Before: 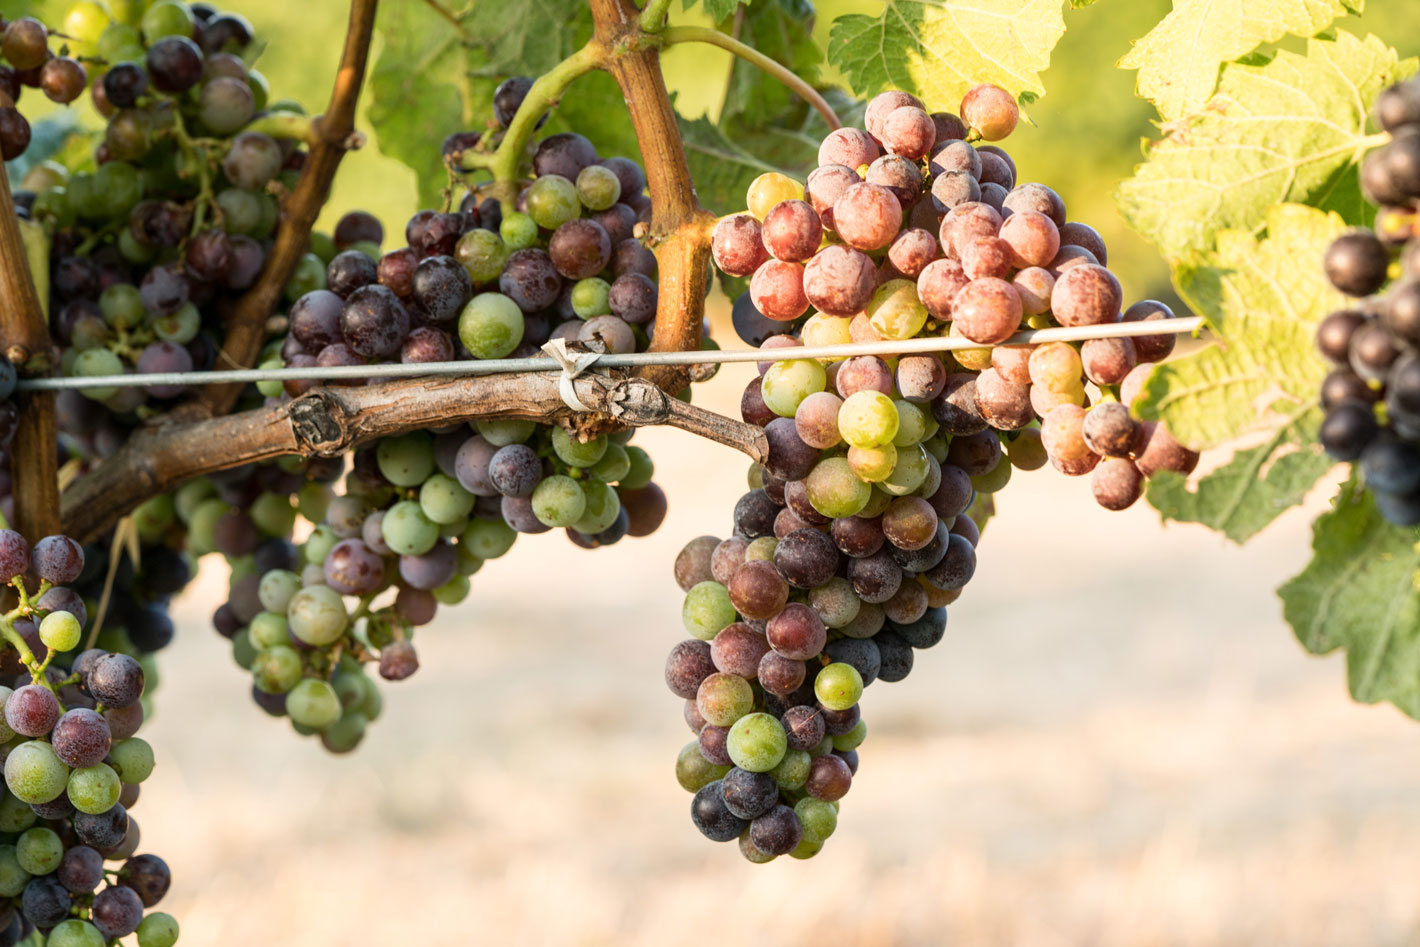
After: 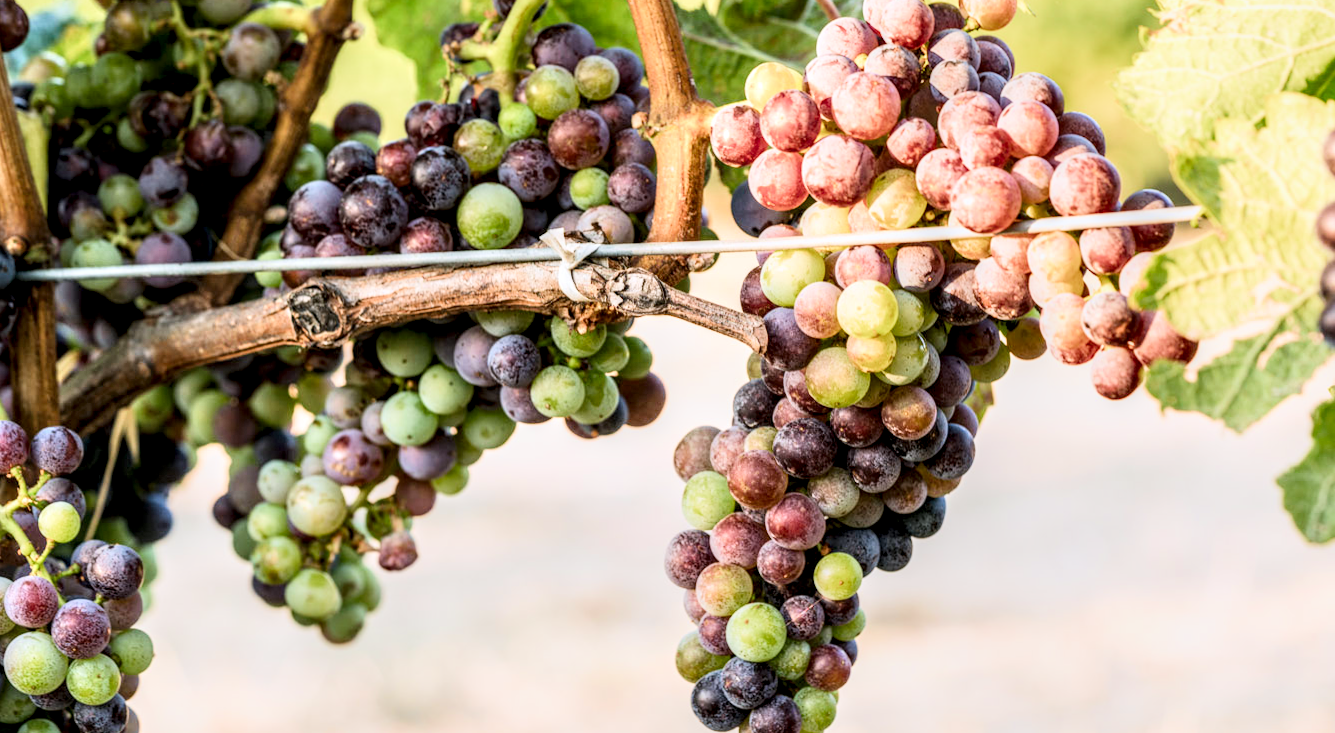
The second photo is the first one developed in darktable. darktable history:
filmic rgb: black relative exposure -16 EV, white relative exposure 6.18 EV, hardness 5.24, color science v4 (2020)
contrast brightness saturation: contrast 0.083, saturation 0.195
tone equalizer: -8 EV -0.446 EV, -7 EV -0.391 EV, -6 EV -0.36 EV, -5 EV -0.256 EV, -3 EV 0.226 EV, -2 EV 0.313 EV, -1 EV 0.384 EV, +0 EV 0.433 EV, smoothing diameter 24.87%, edges refinement/feathering 7, preserve details guided filter
local contrast: detail 160%
crop and rotate: angle 0.095°, top 11.552%, right 5.75%, bottom 10.799%
exposure: exposure 0.56 EV, compensate highlight preservation false
color calibration: illuminant as shot in camera, x 0.358, y 0.373, temperature 4628.91 K
